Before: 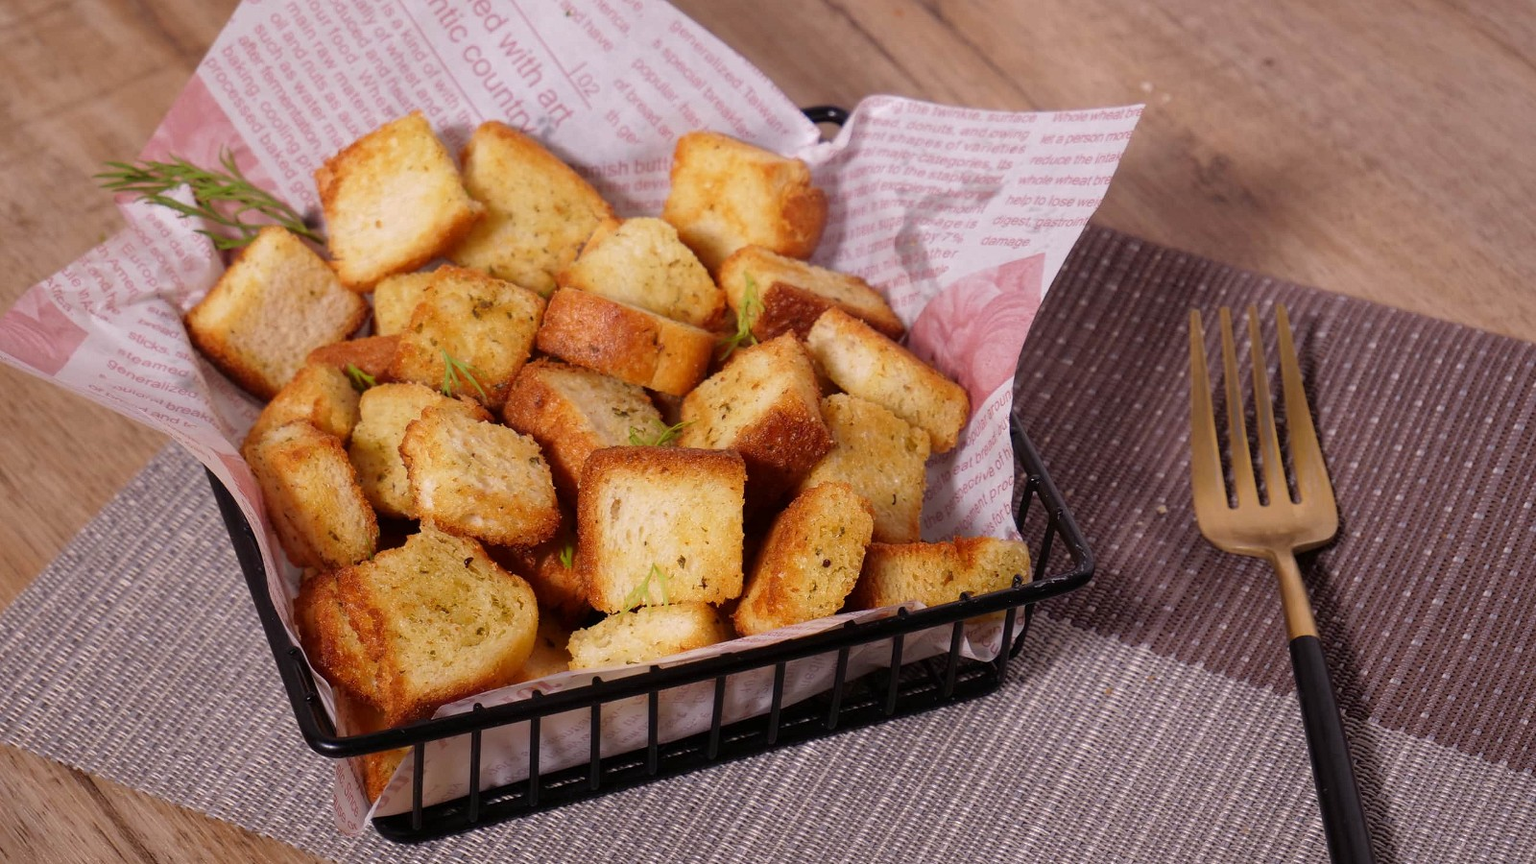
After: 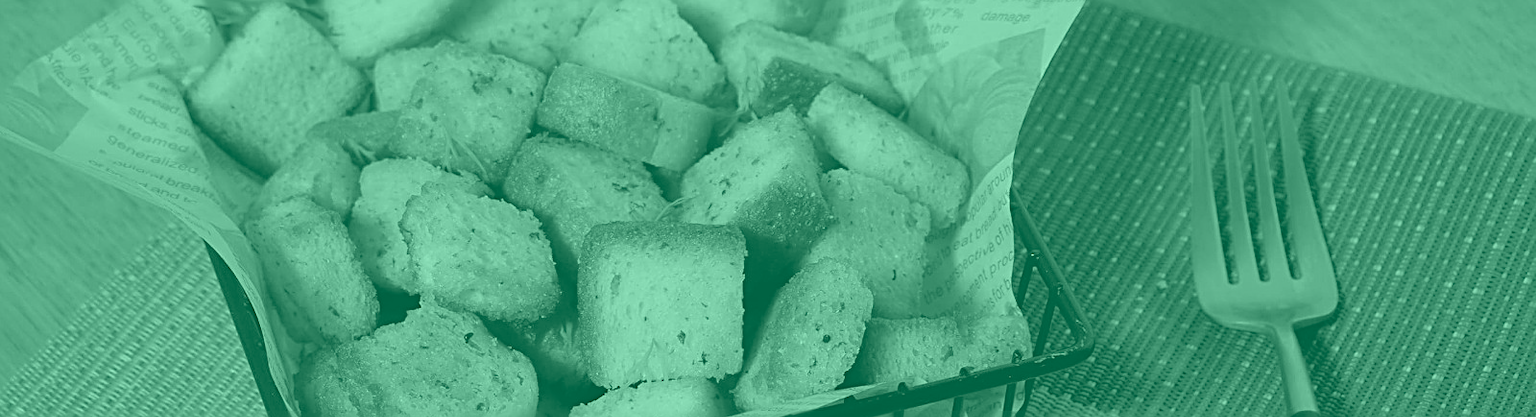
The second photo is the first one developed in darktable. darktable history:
crop and rotate: top 26.056%, bottom 25.543%
colorize: hue 147.6°, saturation 65%, lightness 21.64%
shadows and highlights: radius 44.78, white point adjustment 6.64, compress 79.65%, highlights color adjustment 78.42%, soften with gaussian
sharpen: radius 2.543, amount 0.636
